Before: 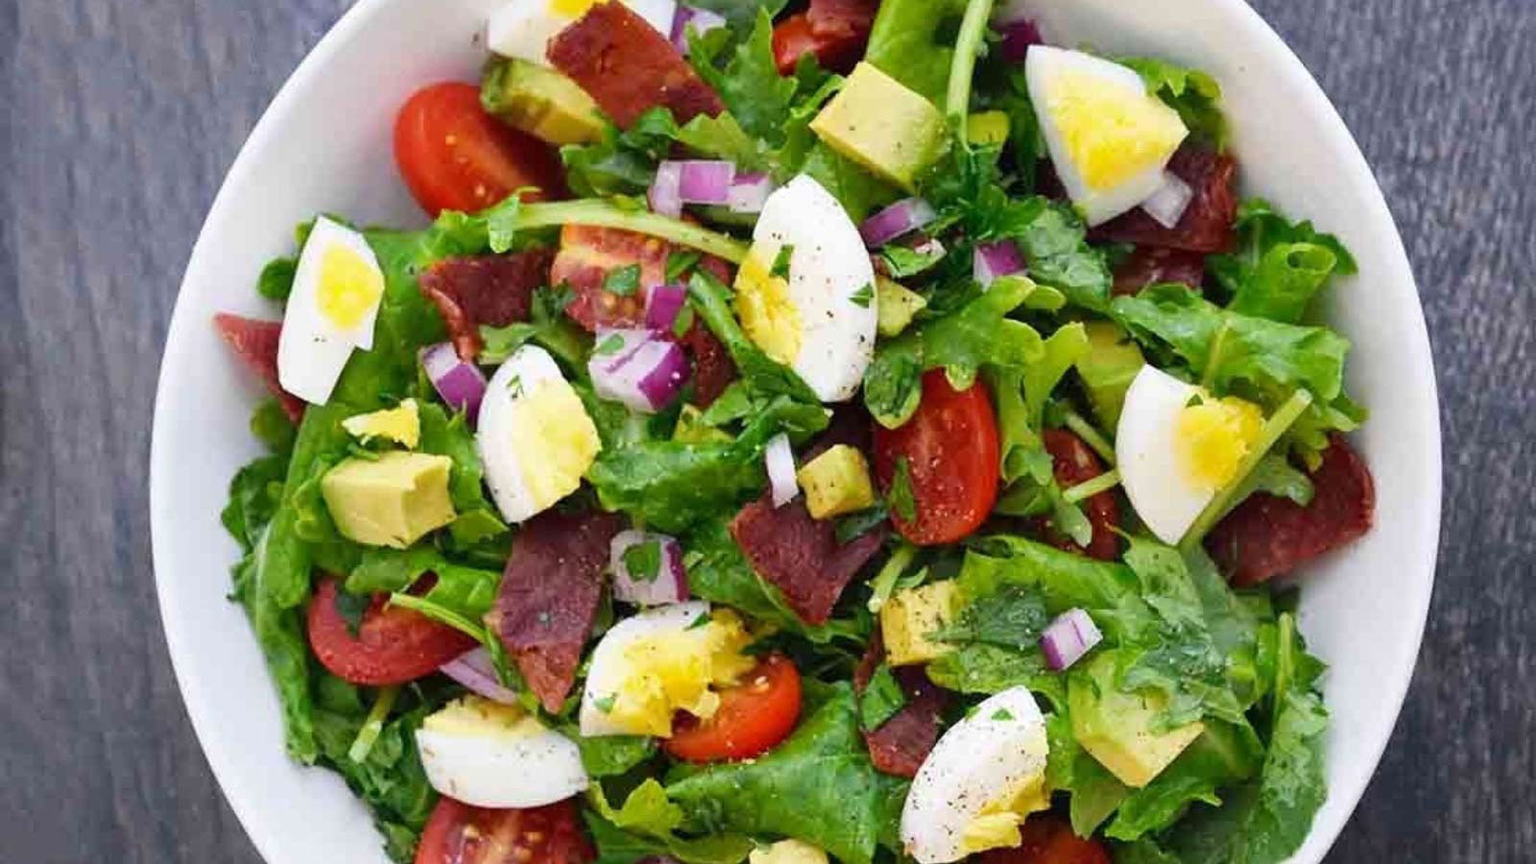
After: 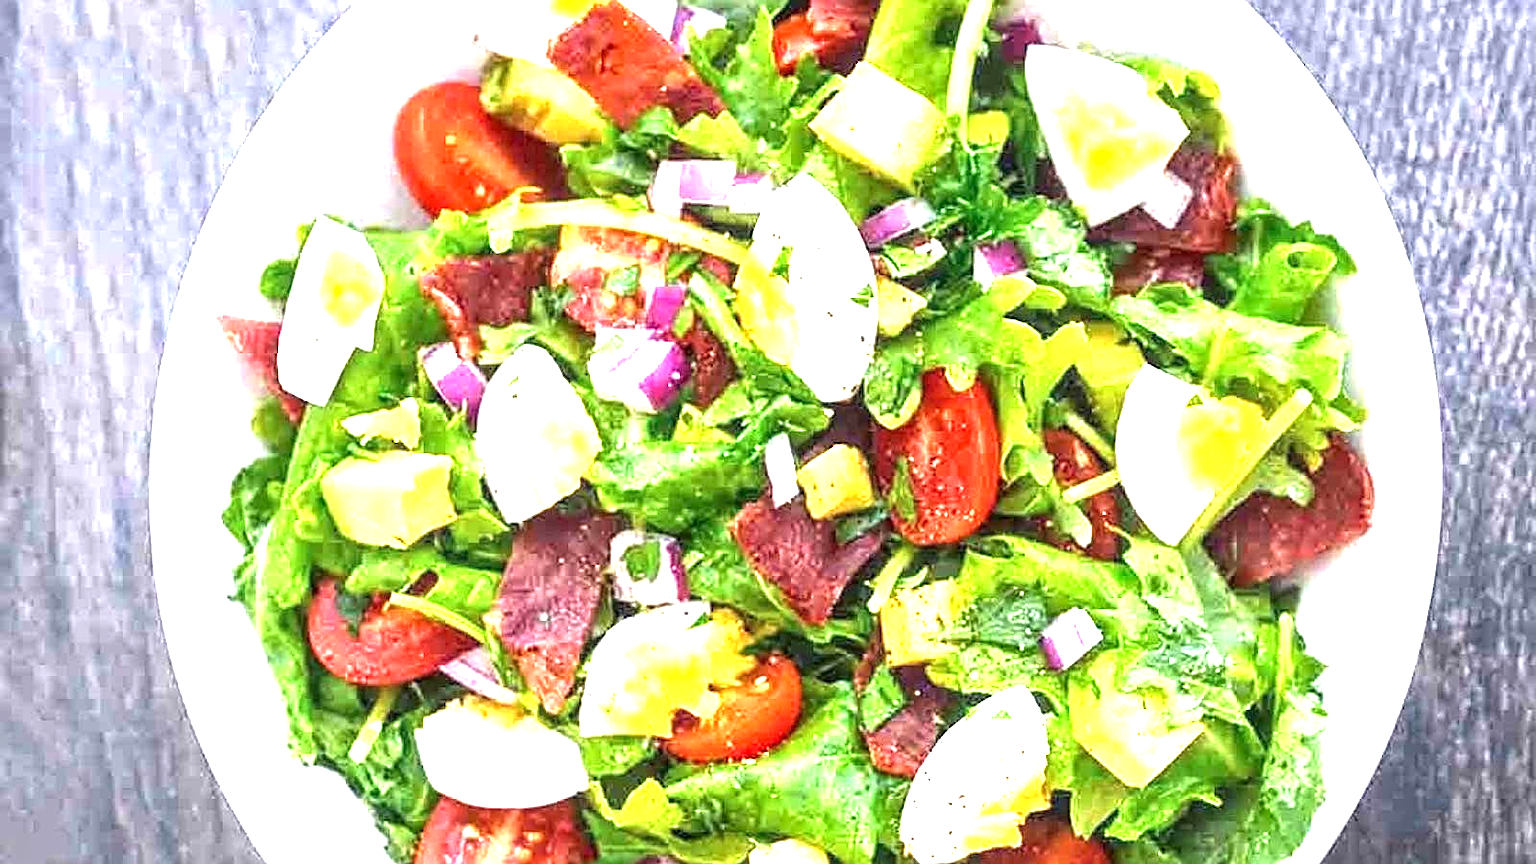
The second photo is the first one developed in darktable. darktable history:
local contrast: detail 142%
sharpen: on, module defaults
exposure: black level correction 0, exposure 1.9 EV, compensate highlight preservation false
white balance: red 1, blue 1
